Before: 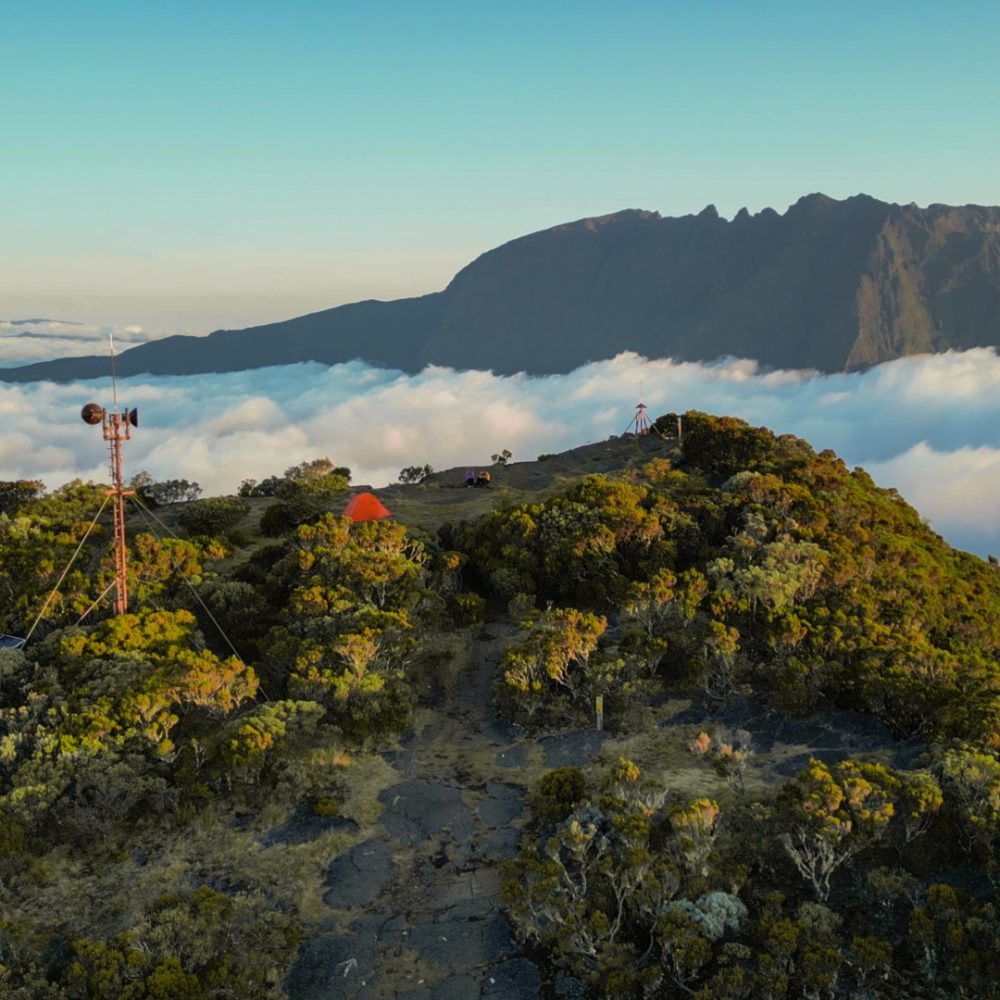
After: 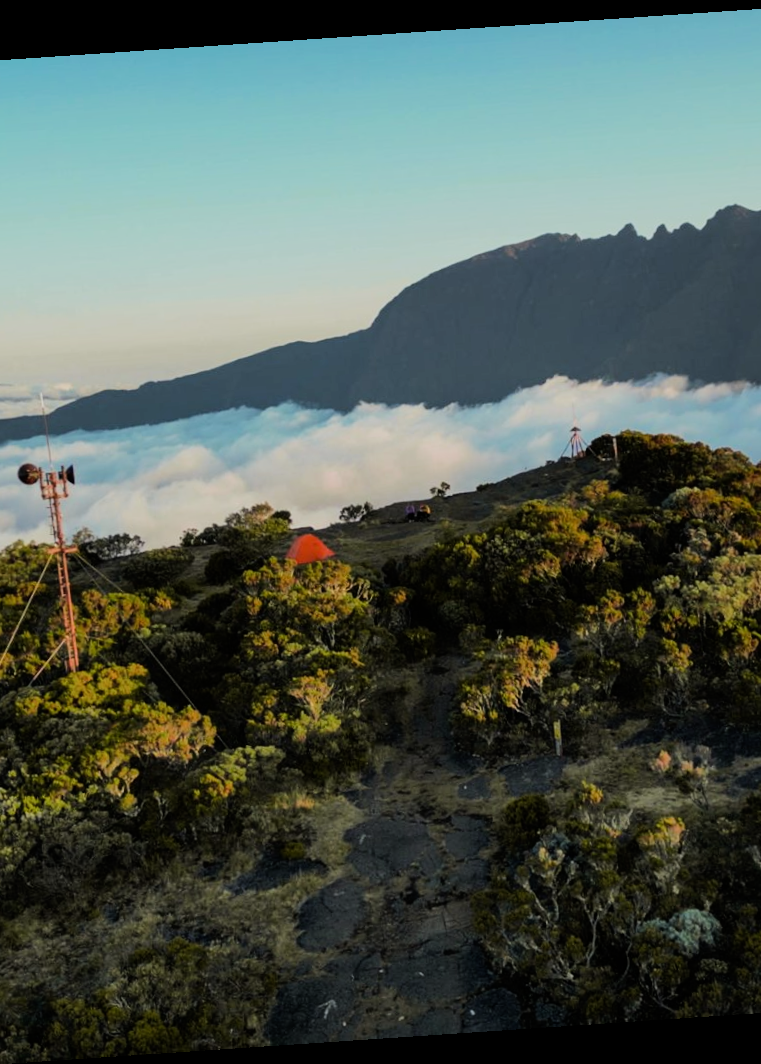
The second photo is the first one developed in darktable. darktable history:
crop and rotate: left 9.061%, right 20.142%
filmic rgb: black relative exposure -7.5 EV, white relative exposure 5 EV, hardness 3.31, contrast 1.3, contrast in shadows safe
rotate and perspective: rotation -4.2°, shear 0.006, automatic cropping off
